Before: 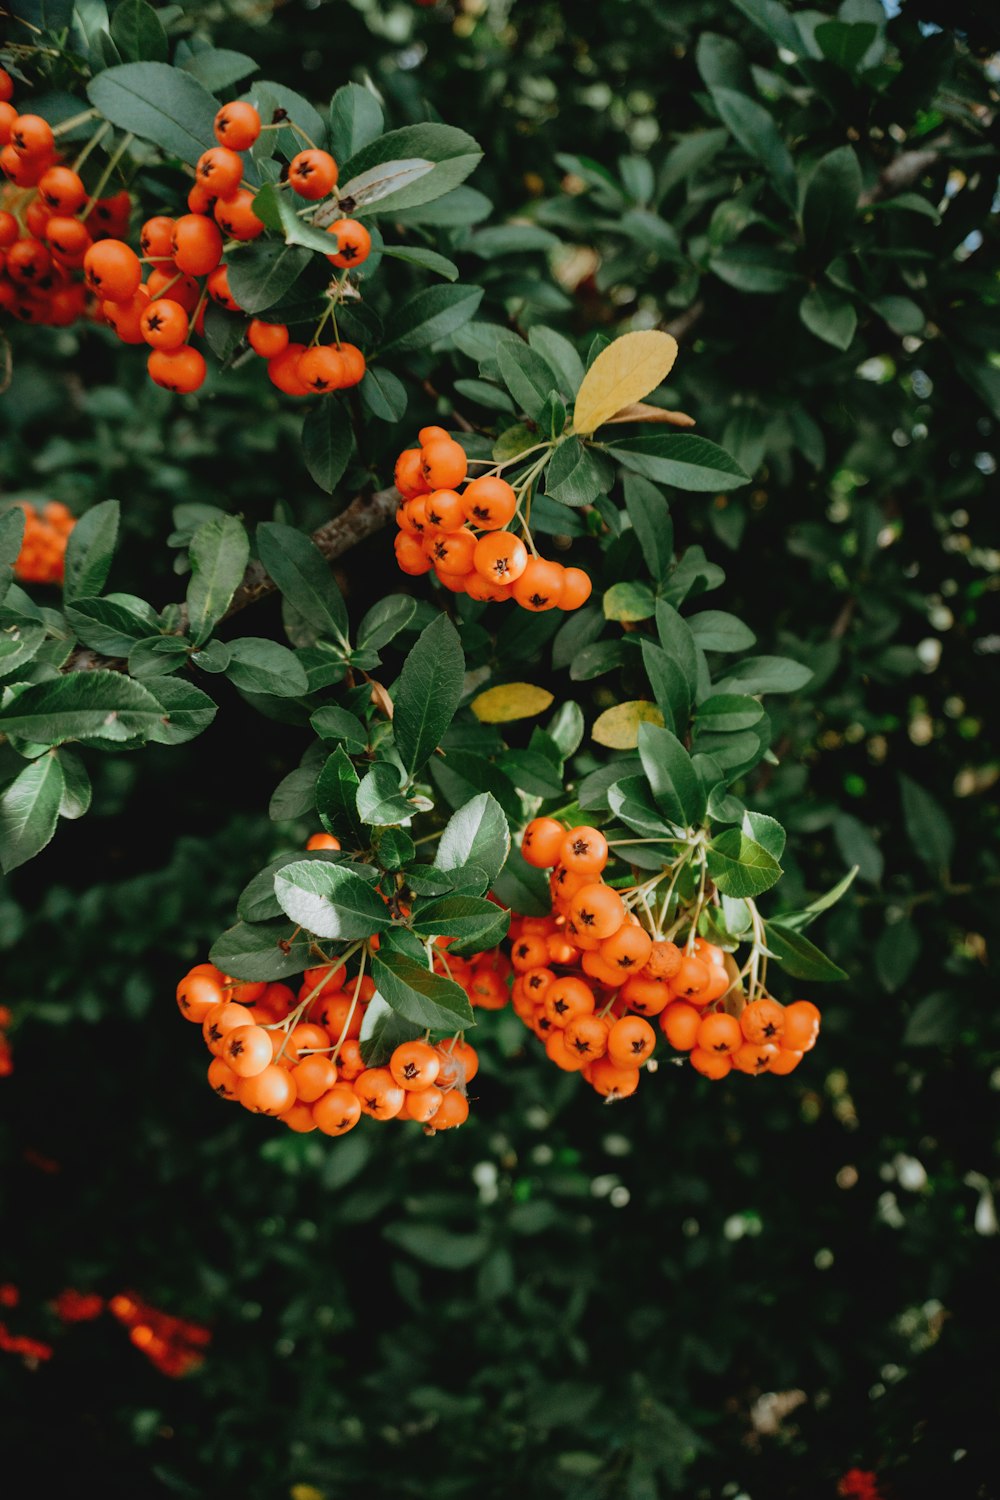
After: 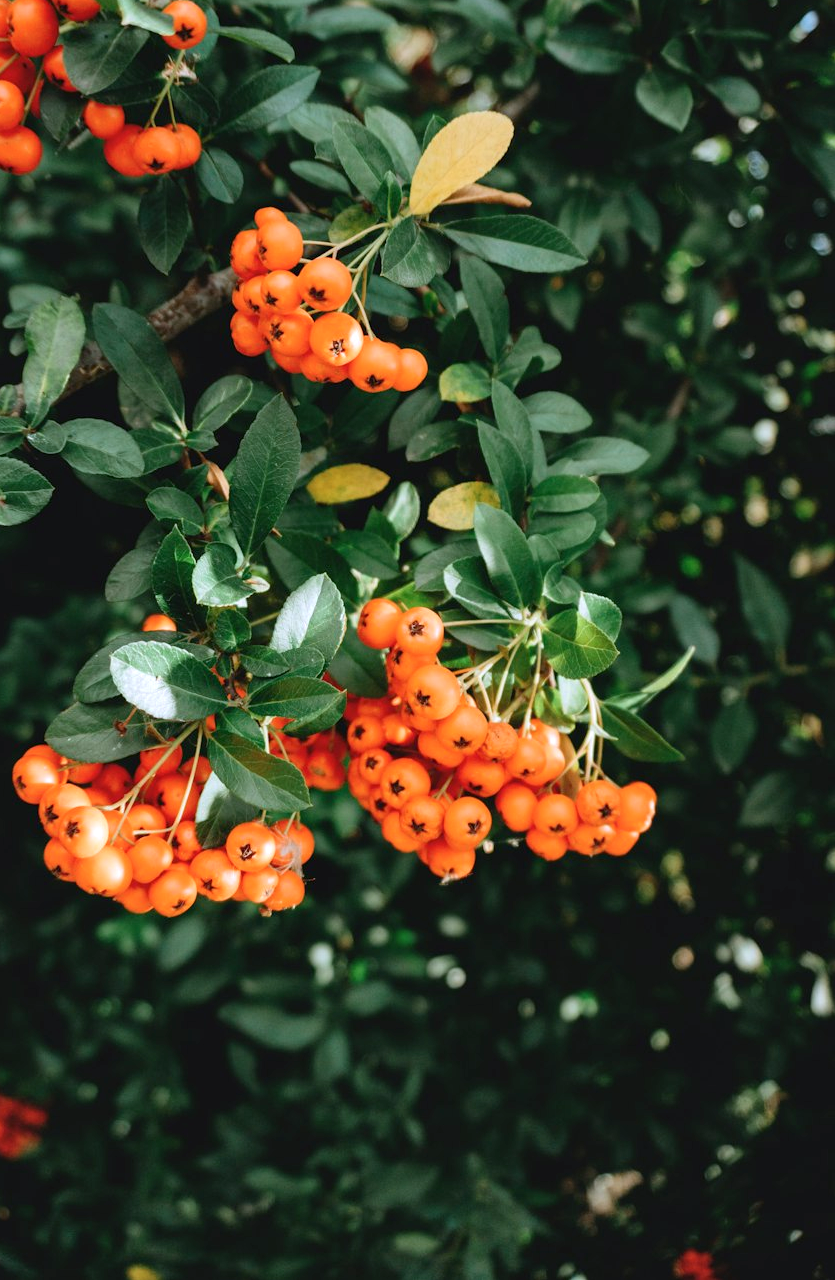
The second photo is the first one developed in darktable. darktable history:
crop: left 16.487%, top 14.644%
shadows and highlights: shadows 22.39, highlights -49.17, highlights color adjustment 46.83%, soften with gaussian
color calibration: illuminant as shot in camera, x 0.358, y 0.373, temperature 4628.91 K, saturation algorithm version 1 (2020)
exposure: black level correction 0.001, exposure 0.499 EV, compensate highlight preservation false
